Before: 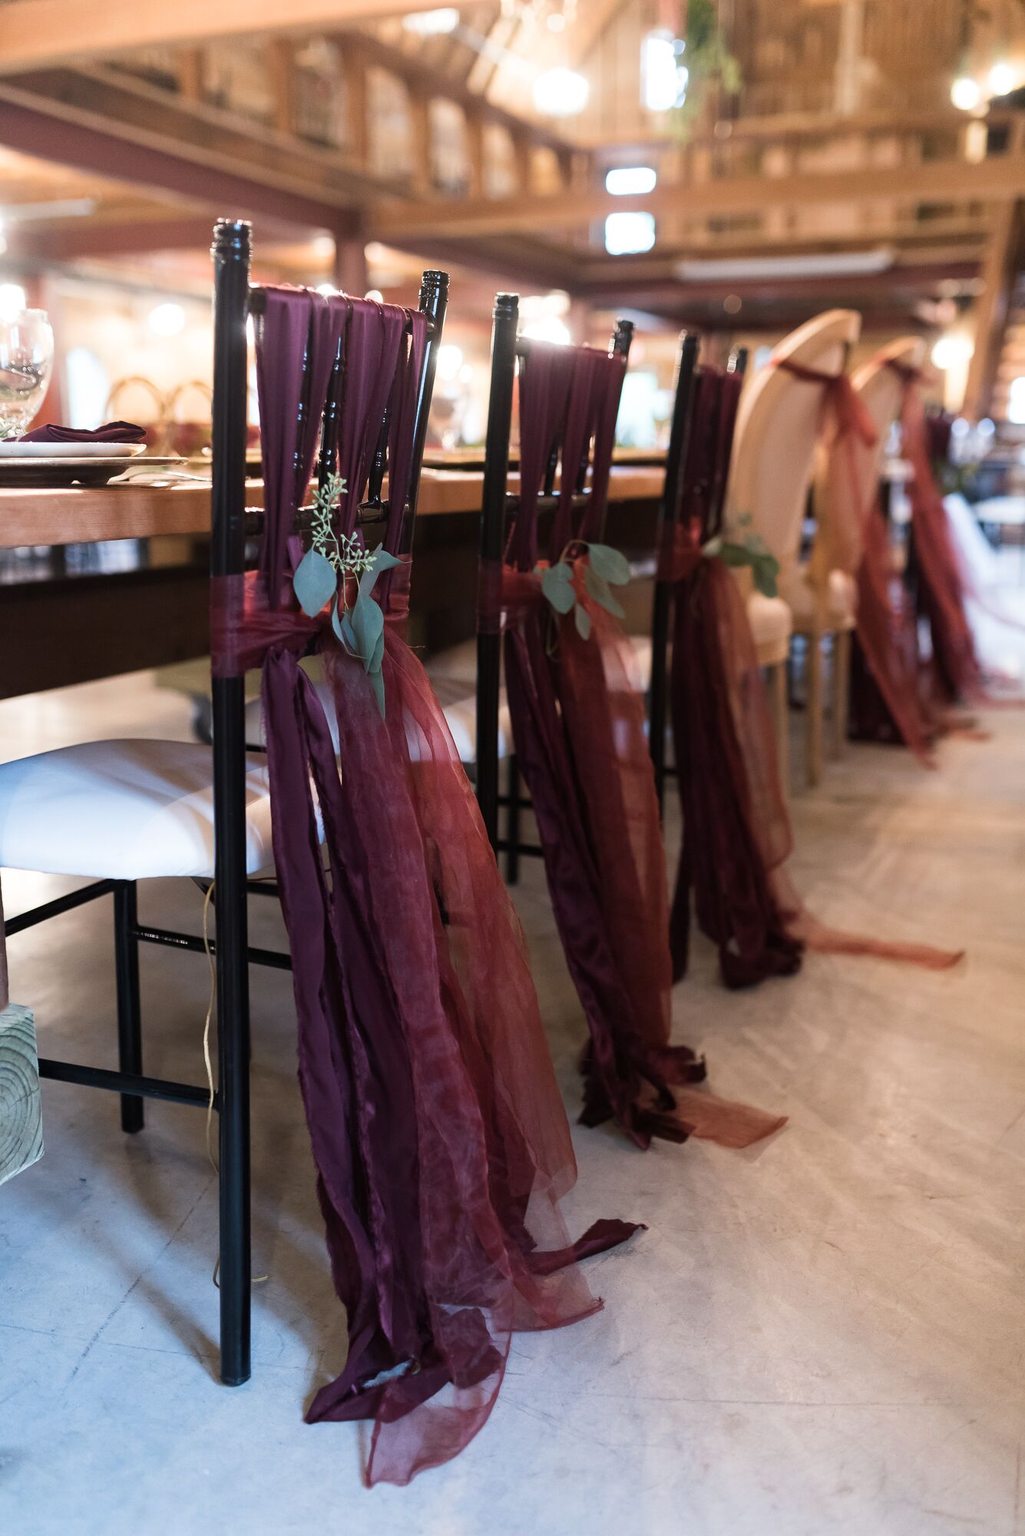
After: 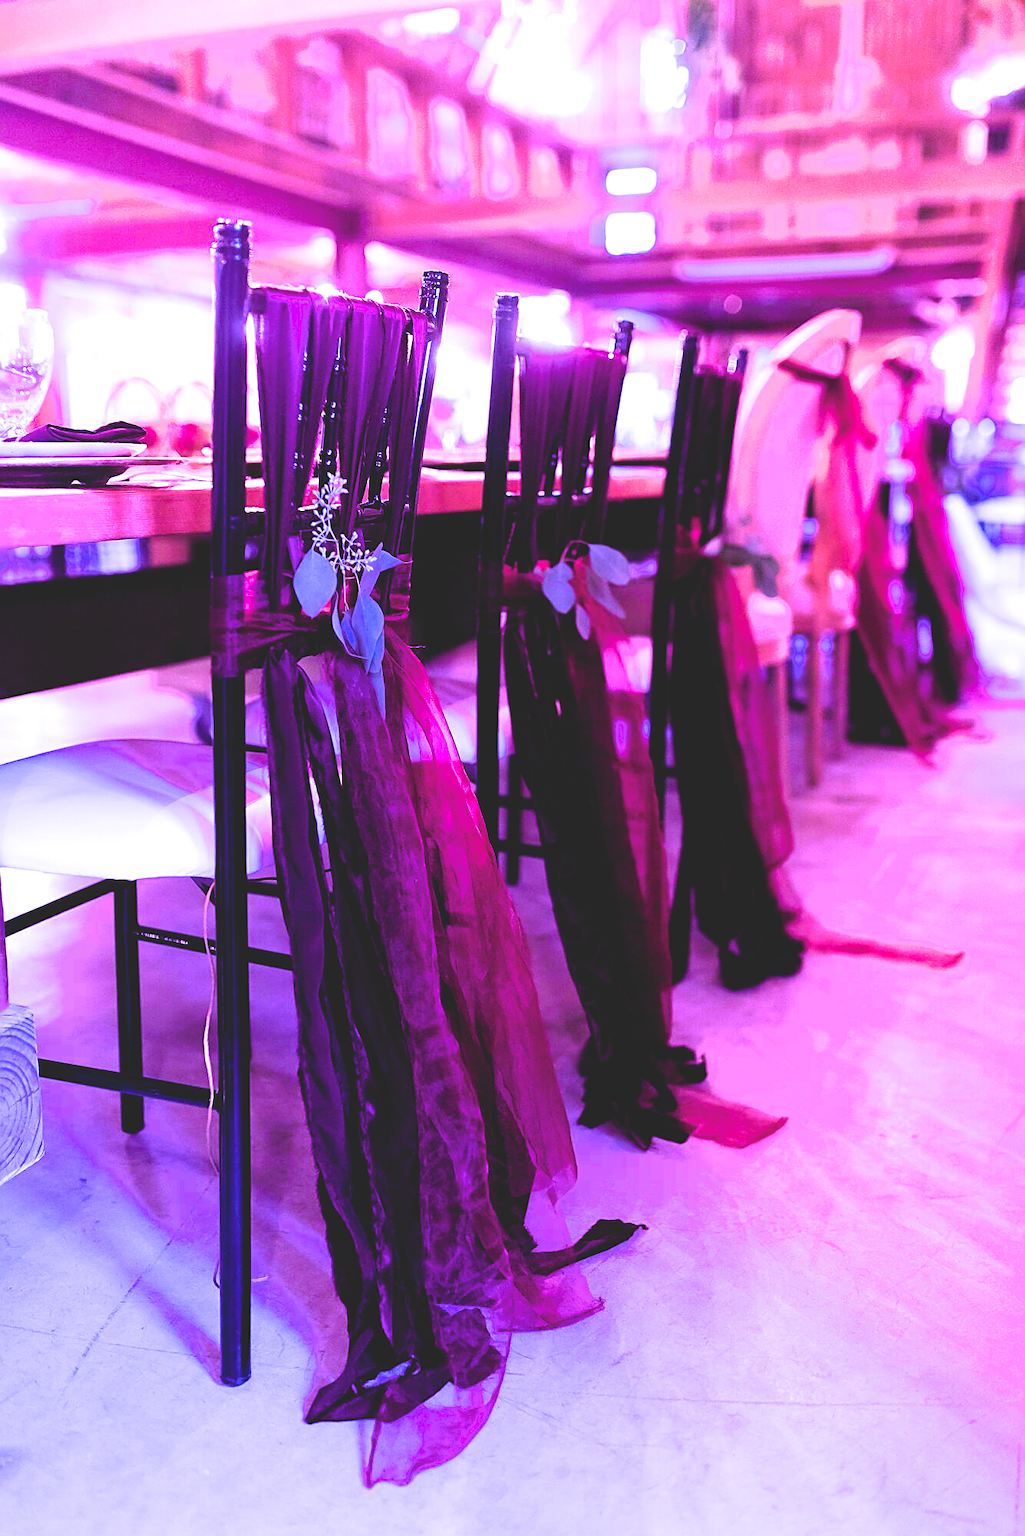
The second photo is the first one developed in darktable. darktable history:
contrast brightness saturation: contrast -0.271
levels: mode automatic, levels [0.062, 0.494, 0.925]
filmic rgb: black relative exposure -8.25 EV, white relative exposure 2.2 EV, hardness 7.18, latitude 86.14%, contrast 1.71, highlights saturation mix -3.7%, shadows ↔ highlights balance -2.34%, color science v6 (2022)
color correction: highlights b* 0.047
exposure: exposure 0.206 EV, compensate exposure bias true, compensate highlight preservation false
color balance rgb: shadows lift › chroma 3.309%, shadows lift › hue 281.75°, power › hue 329.64°, linear chroma grading › shadows 31.432%, linear chroma grading › global chroma -1.679%, linear chroma grading › mid-tones 3.761%, perceptual saturation grading › global saturation 30.087%, global vibrance 50.638%
color calibration: illuminant custom, x 0.38, y 0.48, temperature 4472.48 K
sharpen: on, module defaults
